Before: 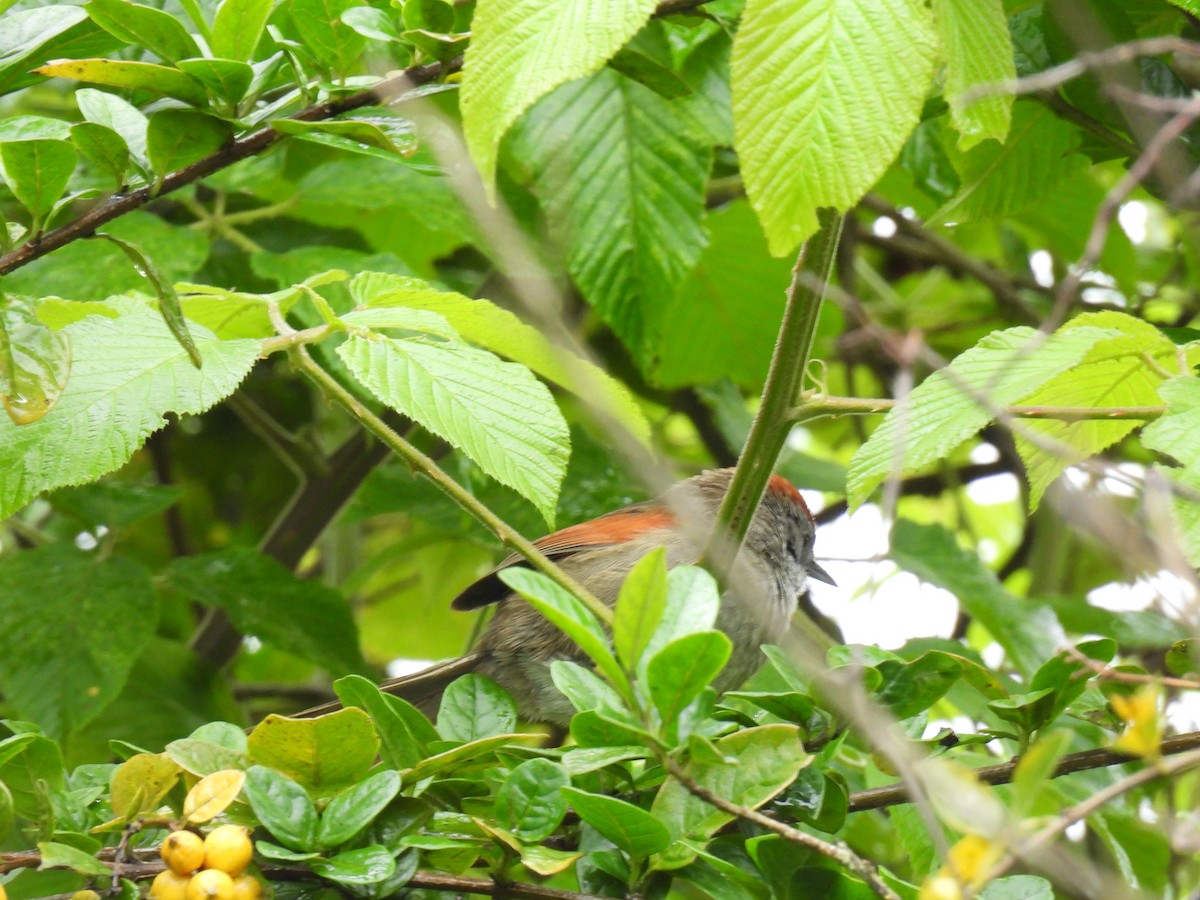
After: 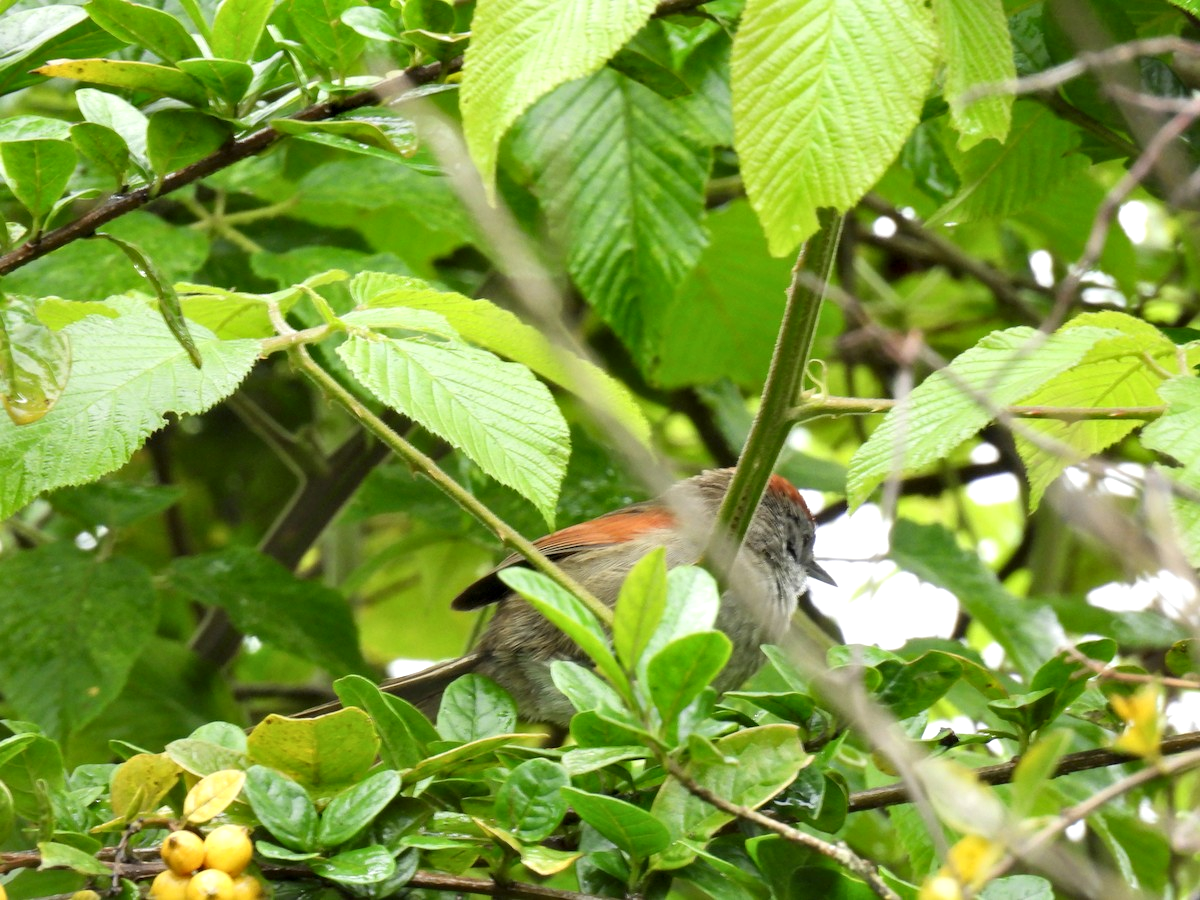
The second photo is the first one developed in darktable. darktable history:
contrast equalizer: octaves 7, y [[0.535, 0.543, 0.548, 0.548, 0.542, 0.532], [0.5 ×6], [0.5 ×6], [0 ×6], [0 ×6]]
